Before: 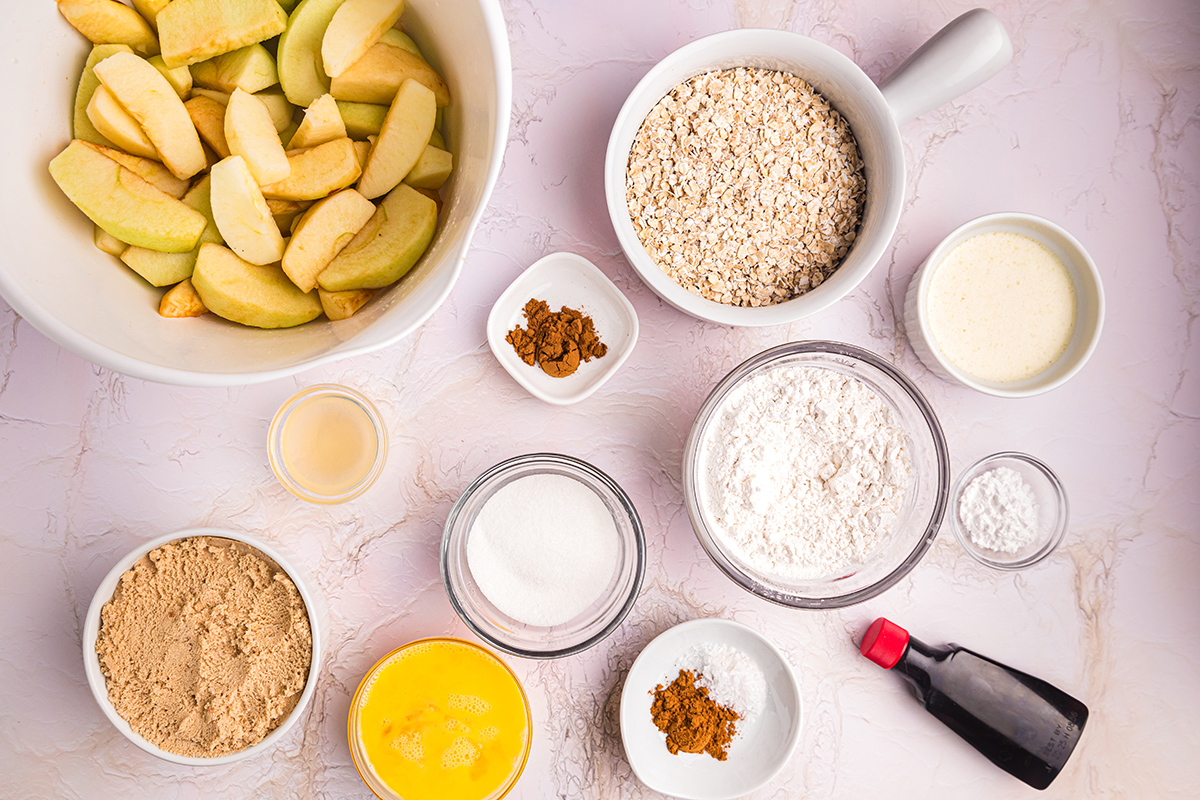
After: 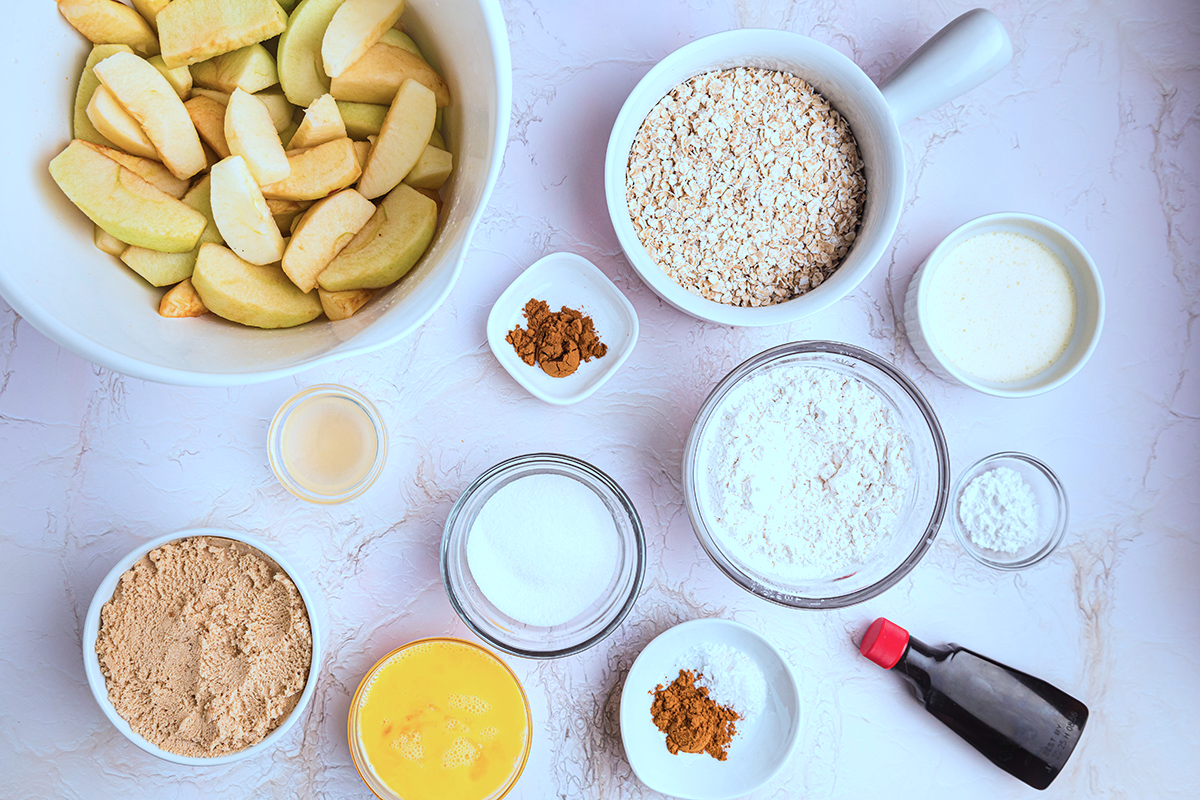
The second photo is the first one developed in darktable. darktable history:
color correction: highlights a* -9.58, highlights b* -21.09
